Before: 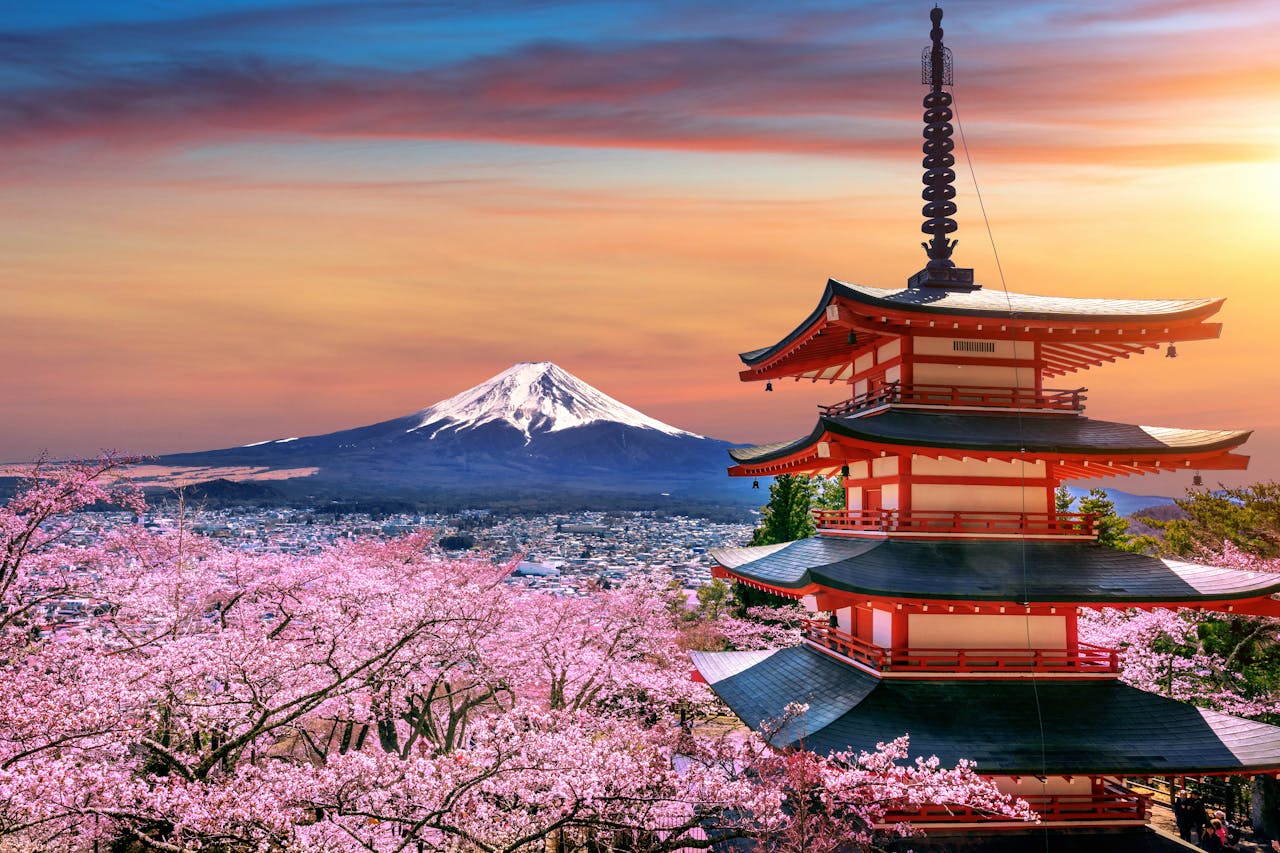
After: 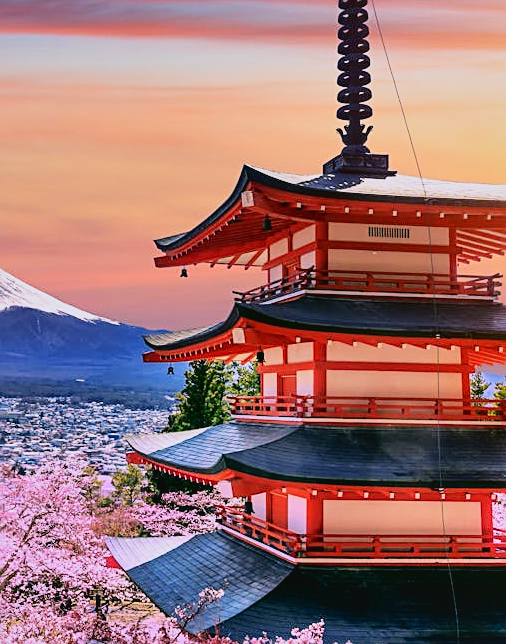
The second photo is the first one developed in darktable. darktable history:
white balance: red 1.004, blue 1.096
exposure: exposure 0.078 EV, compensate highlight preservation false
filmic rgb: black relative exposure -7.65 EV, white relative exposure 4.56 EV, hardness 3.61
tone equalizer: on, module defaults
tone curve: curves: ch0 [(0, 0.028) (0.138, 0.156) (0.468, 0.516) (0.754, 0.823) (1, 1)], color space Lab, linked channels, preserve colors none
shadows and highlights: shadows color adjustment 97.66%, soften with gaussian
sharpen: on, module defaults
crop: left 45.721%, top 13.393%, right 14.118%, bottom 10.01%
